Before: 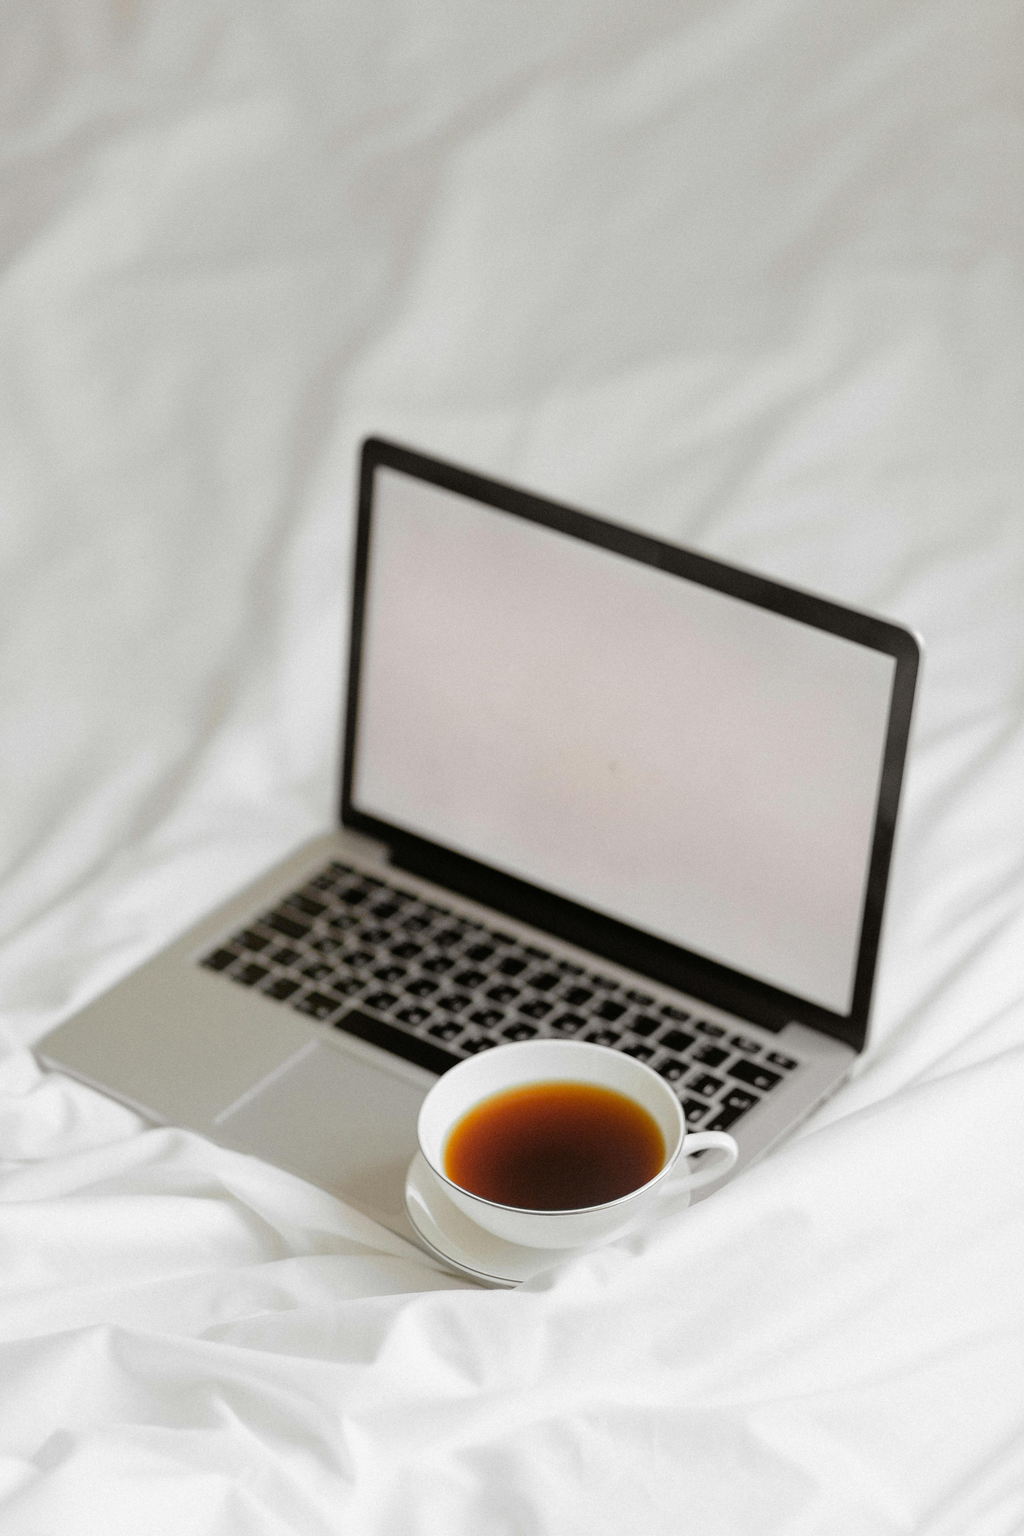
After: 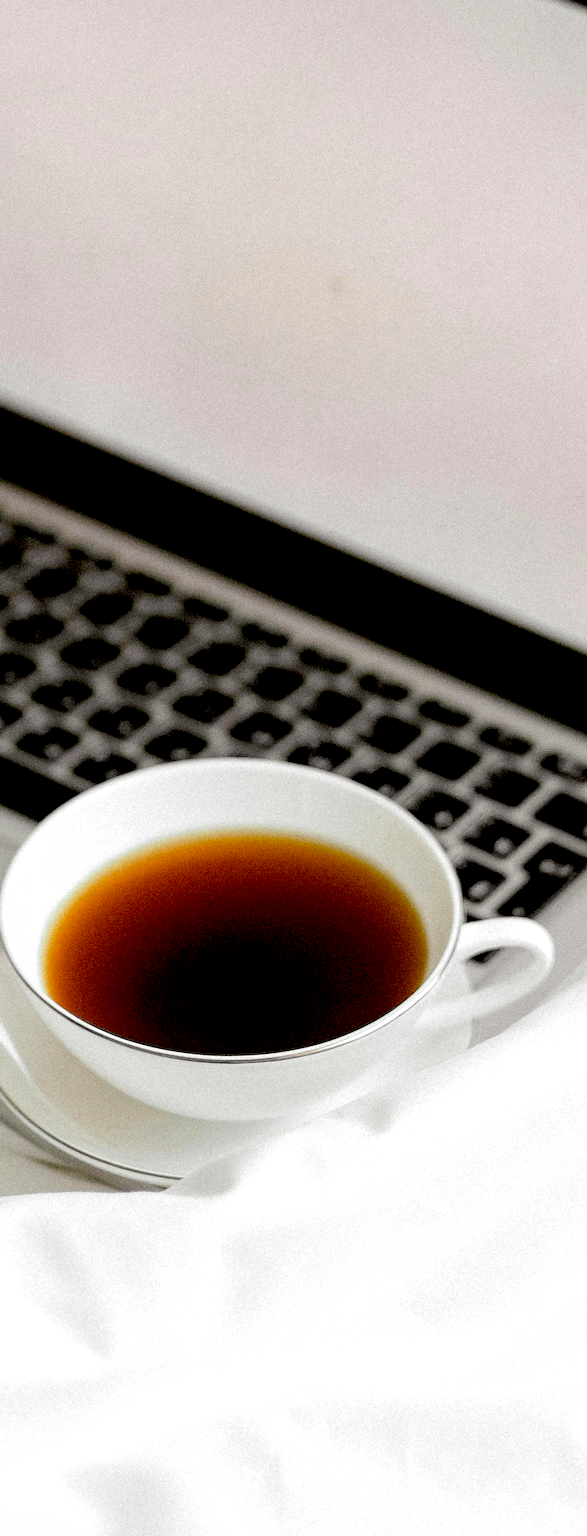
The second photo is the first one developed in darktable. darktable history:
crop: left 40.878%, top 39.176%, right 25.993%, bottom 3.081%
tone equalizer: -8 EV -0.417 EV, -7 EV -0.389 EV, -6 EV -0.333 EV, -5 EV -0.222 EV, -3 EV 0.222 EV, -2 EV 0.333 EV, -1 EV 0.389 EV, +0 EV 0.417 EV, edges refinement/feathering 500, mask exposure compensation -1.57 EV, preserve details no
exposure: black level correction 0.029, exposure -0.073 EV, compensate highlight preservation false
